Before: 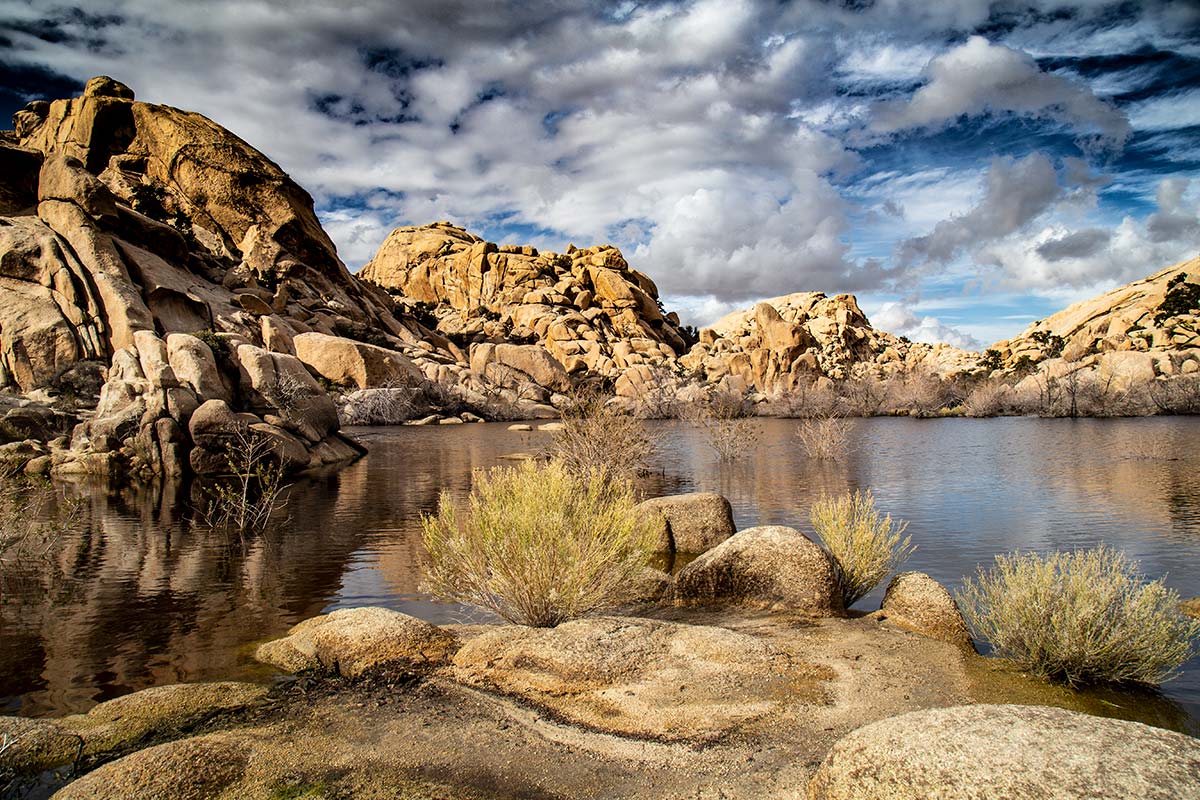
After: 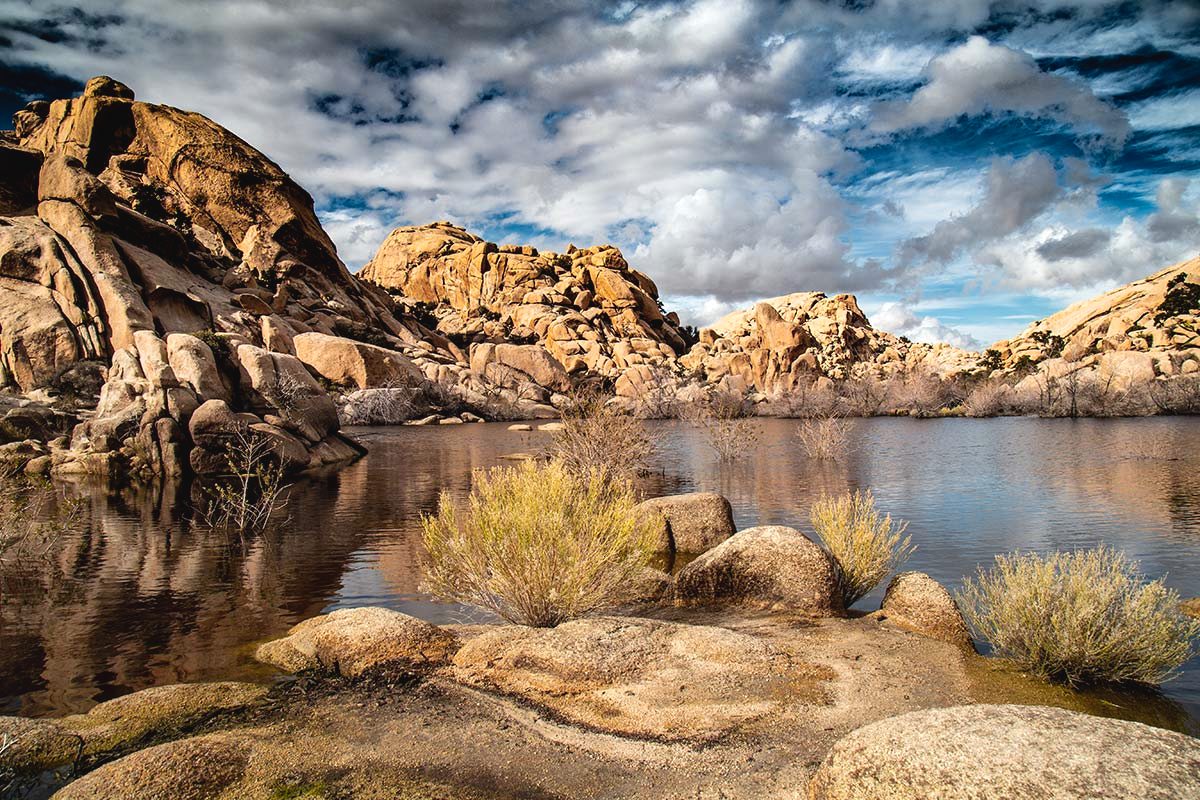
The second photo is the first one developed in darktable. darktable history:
color balance rgb: perceptual saturation grading › global saturation 17.572%, hue shift -8.36°
contrast brightness saturation: contrast -0.076, brightness -0.032, saturation -0.111
shadows and highlights: radius 45.82, white point adjustment 6.79, compress 79.96%, soften with gaussian
